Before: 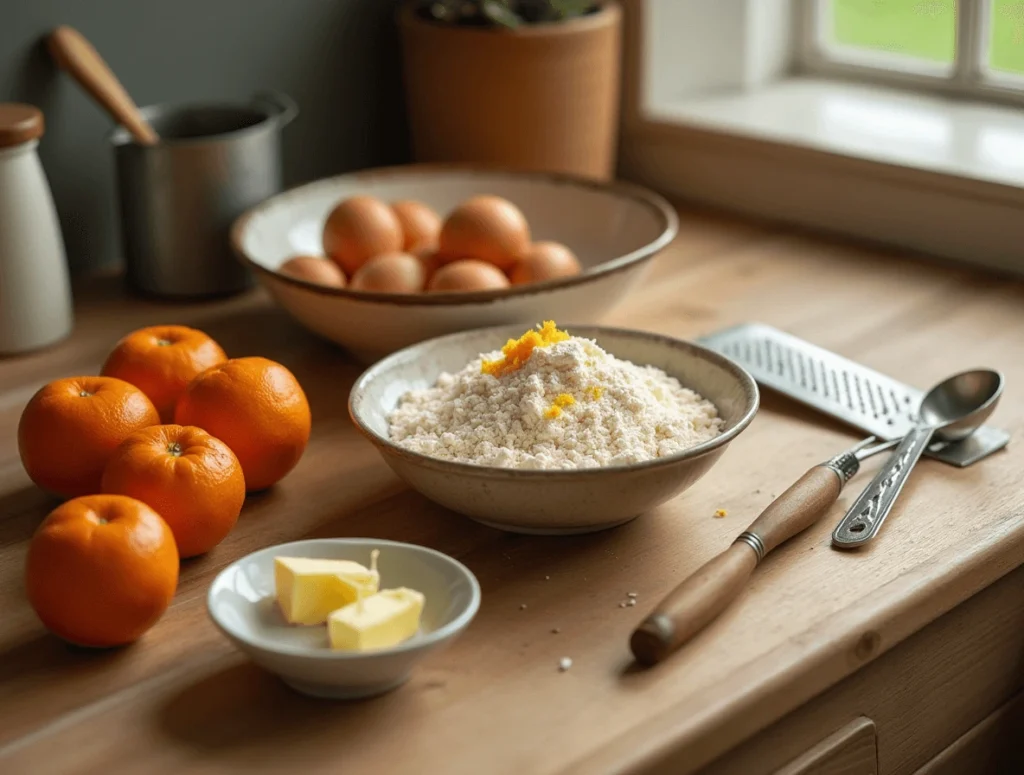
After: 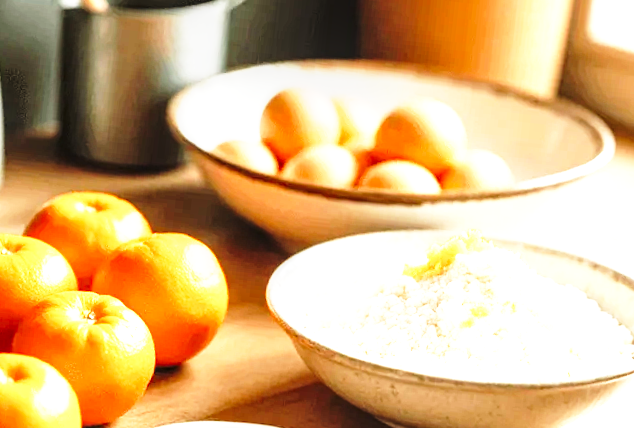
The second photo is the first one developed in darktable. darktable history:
exposure: black level correction 0, exposure 1.2 EV, compensate highlight preservation false
local contrast: on, module defaults
crop and rotate: angle -6.31°, left 2.098%, top 7.031%, right 27.264%, bottom 30.021%
base curve: curves: ch0 [(0, 0) (0.026, 0.03) (0.109, 0.232) (0.351, 0.748) (0.669, 0.968) (1, 1)], preserve colors none
tone equalizer: -8 EV -0.774 EV, -7 EV -0.686 EV, -6 EV -0.591 EV, -5 EV -0.404 EV, -3 EV 0.371 EV, -2 EV 0.6 EV, -1 EV 0.675 EV, +0 EV 0.764 EV
